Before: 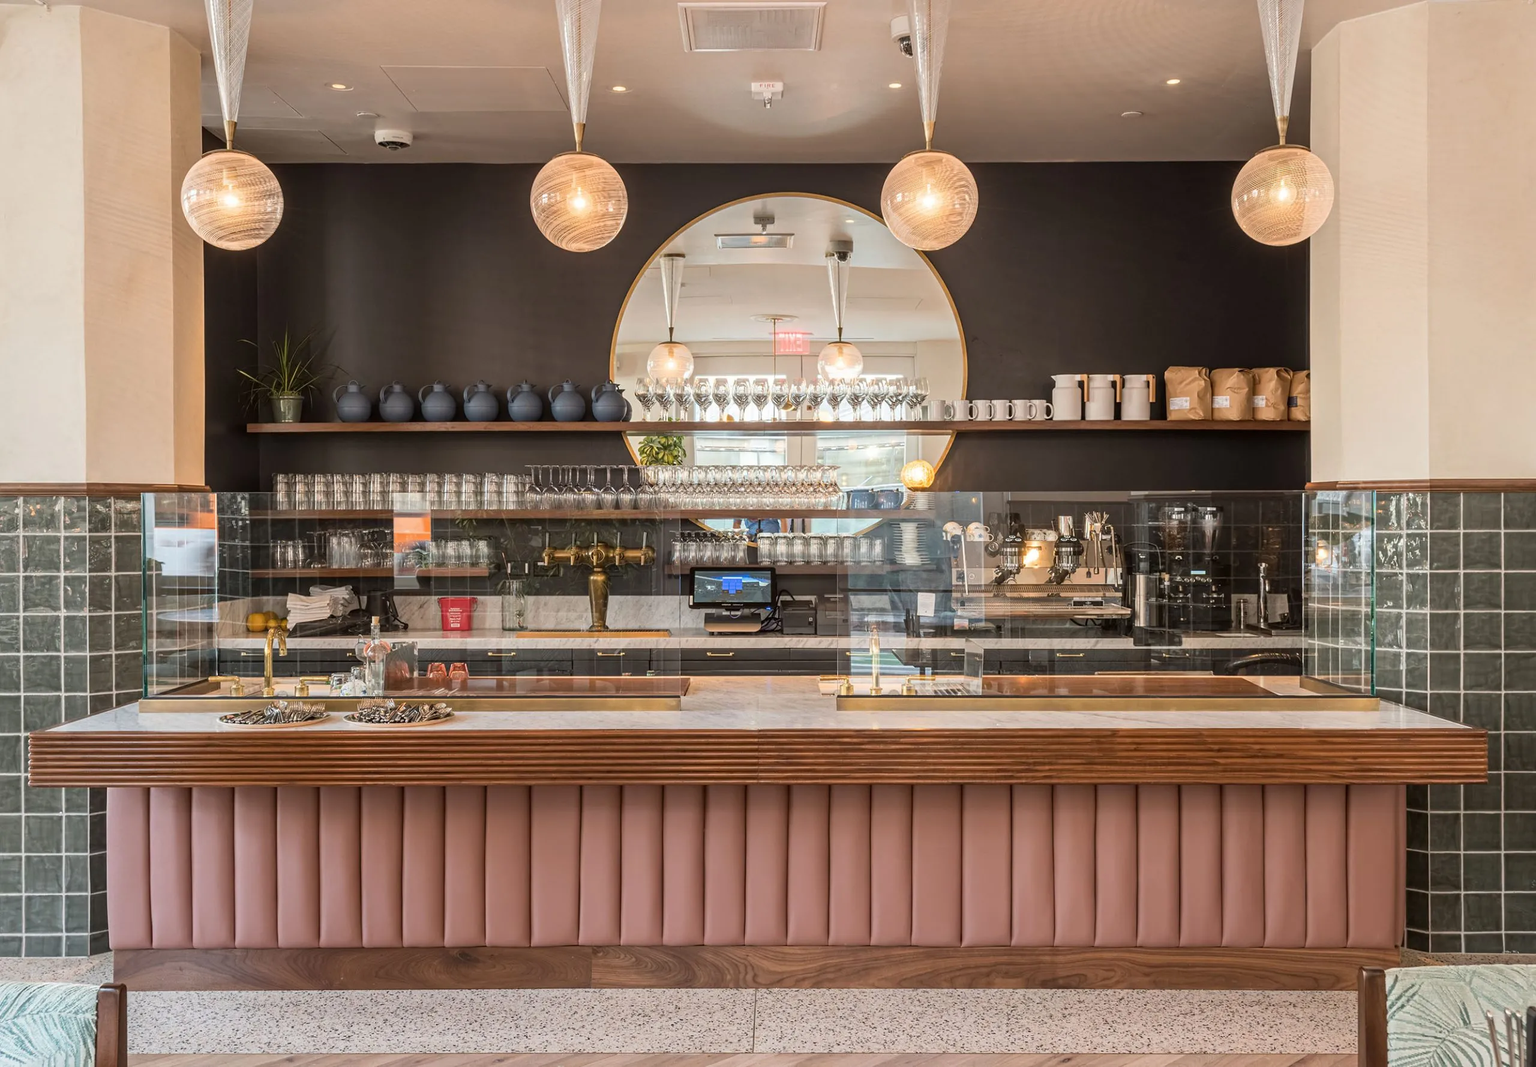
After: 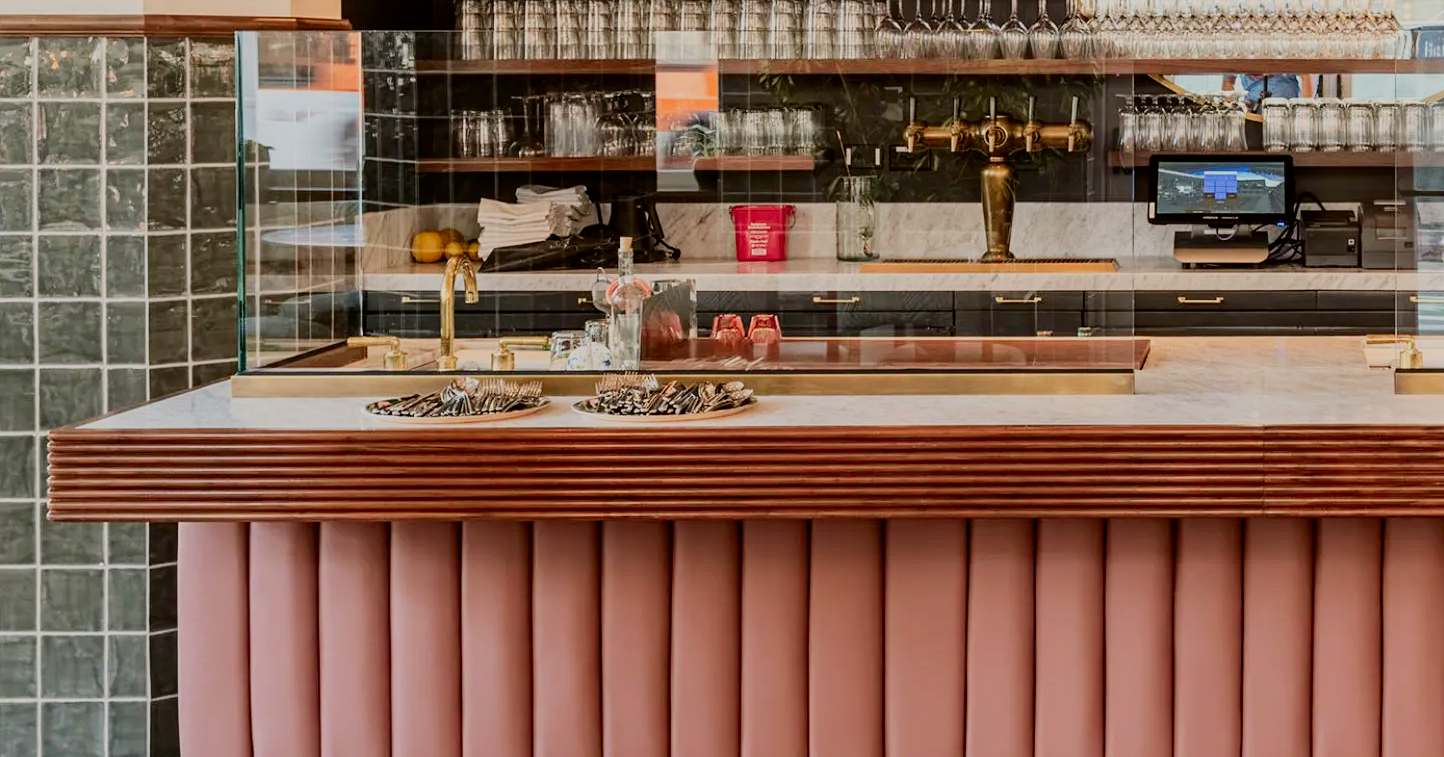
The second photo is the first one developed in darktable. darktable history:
tone curve: curves: ch0 [(0, 0) (0.091, 0.074) (0.184, 0.168) (0.491, 0.519) (0.748, 0.765) (1, 0.919)]; ch1 [(0, 0) (0.179, 0.173) (0.322, 0.32) (0.424, 0.424) (0.502, 0.504) (0.56, 0.578) (0.631, 0.667) (0.777, 0.806) (1, 1)]; ch2 [(0, 0) (0.434, 0.447) (0.483, 0.487) (0.547, 0.564) (0.676, 0.673) (1, 1)], color space Lab, independent channels, preserve colors none
crop: top 44.483%, right 43.593%, bottom 12.892%
filmic rgb: middle gray luminance 29%, black relative exposure -10.3 EV, white relative exposure 5.5 EV, threshold 6 EV, target black luminance 0%, hardness 3.95, latitude 2.04%, contrast 1.132, highlights saturation mix 5%, shadows ↔ highlights balance 15.11%, add noise in highlights 0, preserve chrominance no, color science v3 (2019), use custom middle-gray values true, iterations of high-quality reconstruction 0, contrast in highlights soft, enable highlight reconstruction true
exposure: black level correction 0, exposure 0.5 EV, compensate highlight preservation false
